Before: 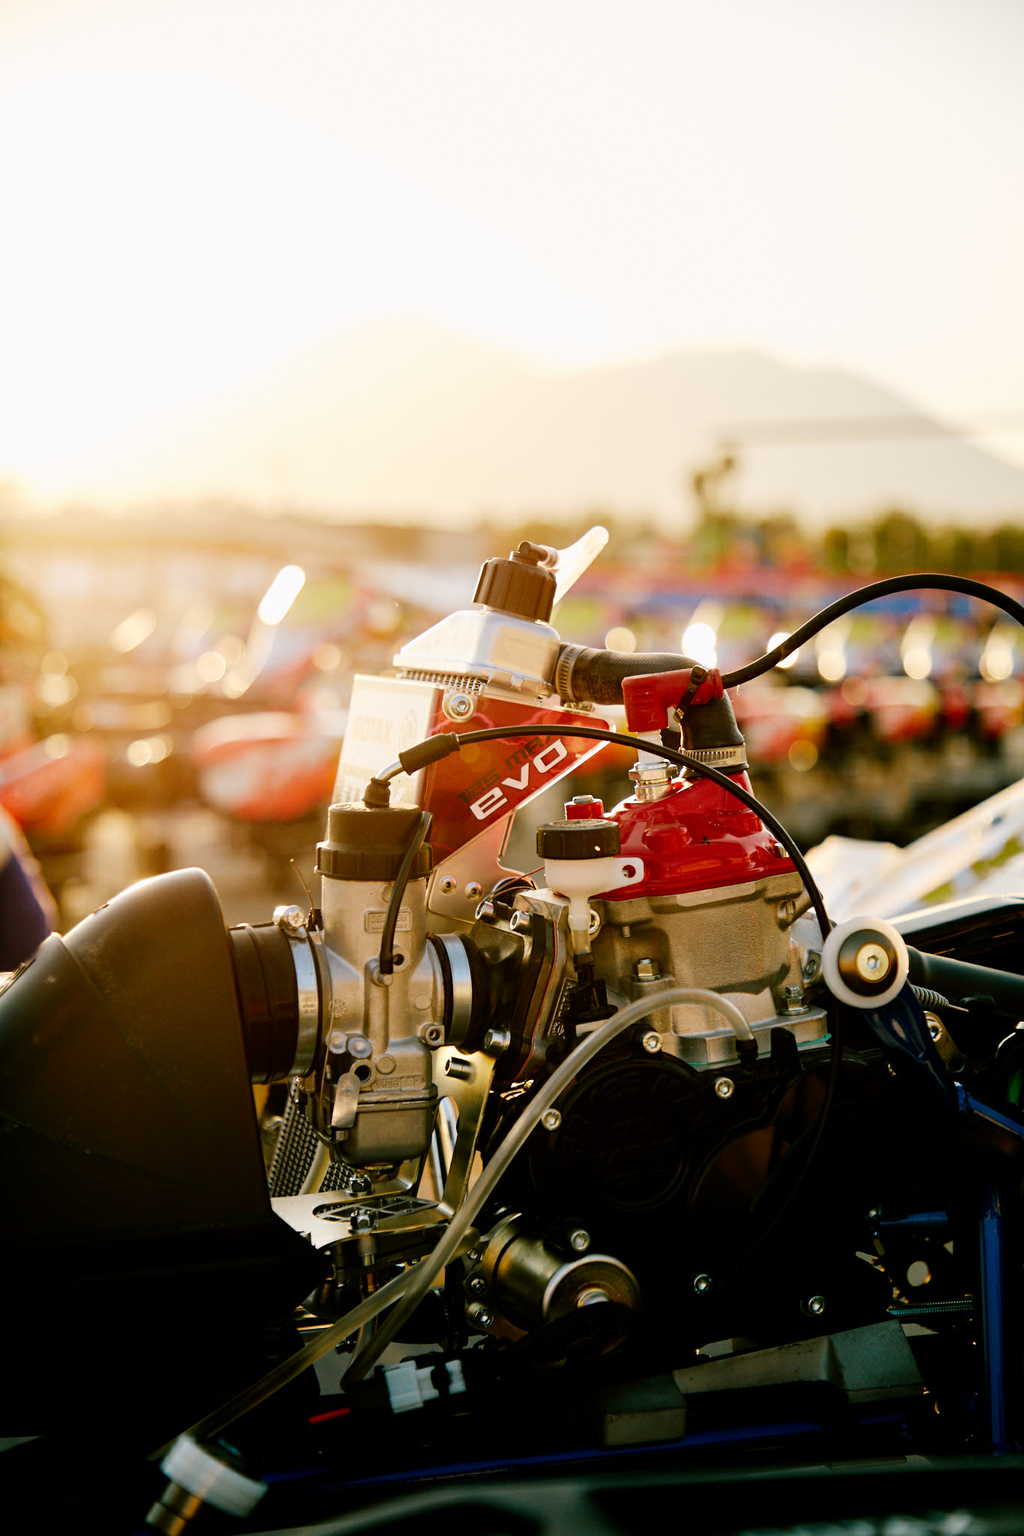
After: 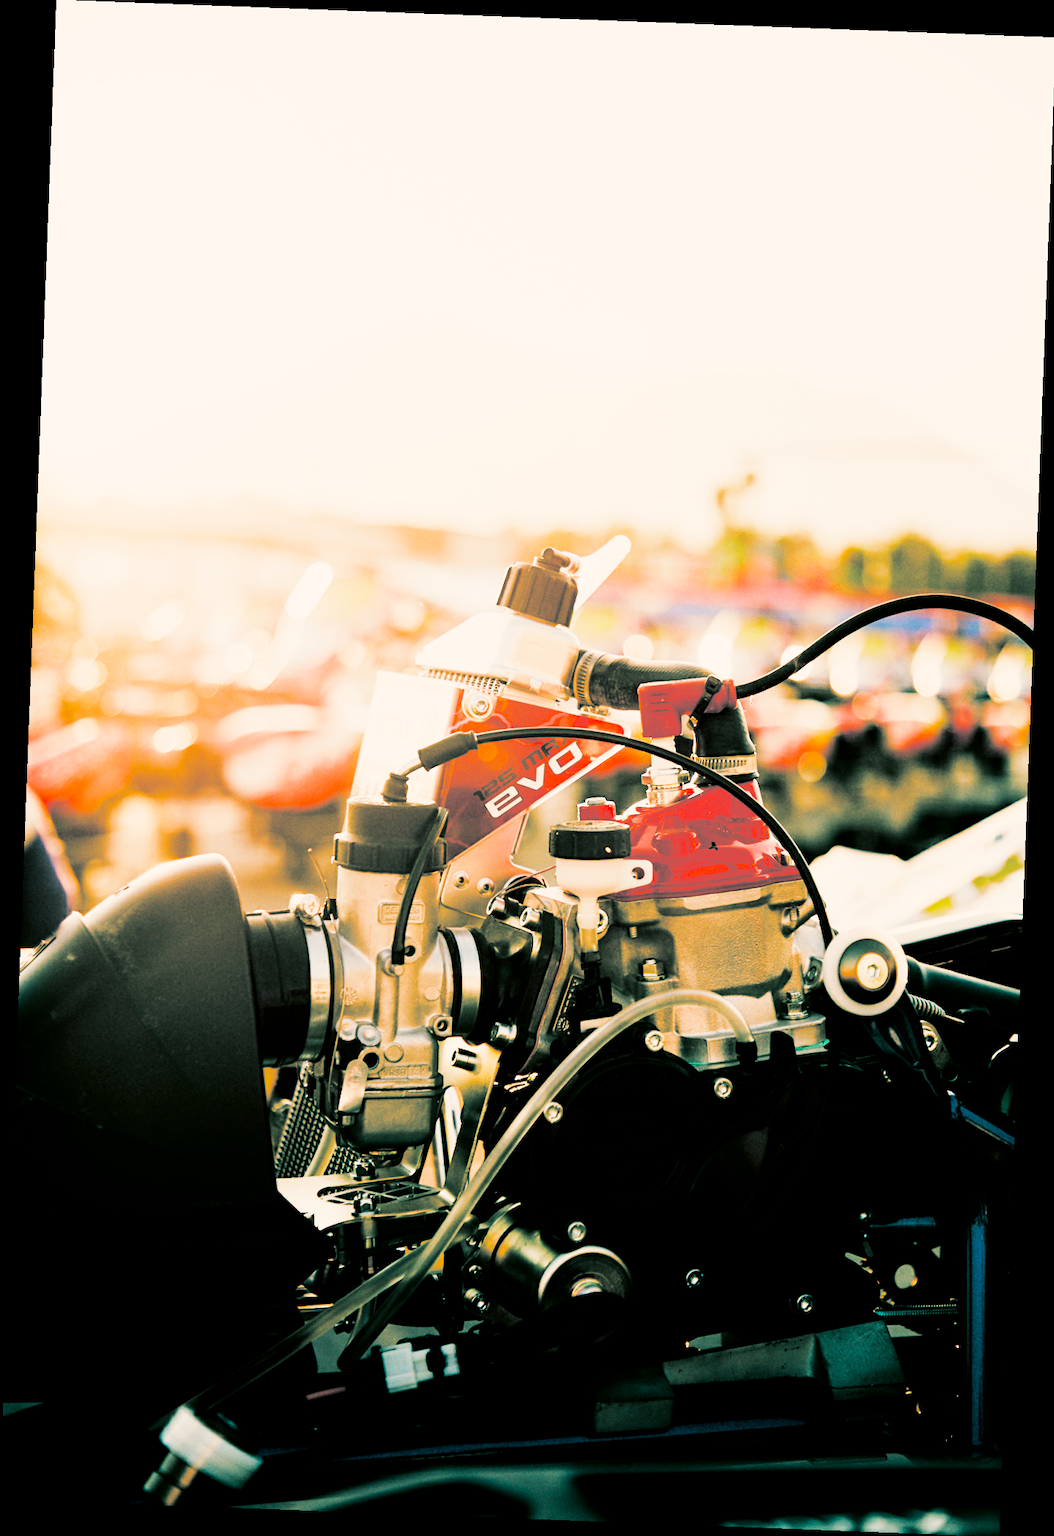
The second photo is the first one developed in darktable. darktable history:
sigmoid: contrast 1.7
split-toning: shadows › hue 186.43°, highlights › hue 49.29°, compress 30.29%
exposure: black level correction 0, exposure 1.2 EV, compensate exposure bias true, compensate highlight preservation false
color correction: highlights a* 4.02, highlights b* 4.98, shadows a* -7.55, shadows b* 4.98
rotate and perspective: rotation 2.17°, automatic cropping off
